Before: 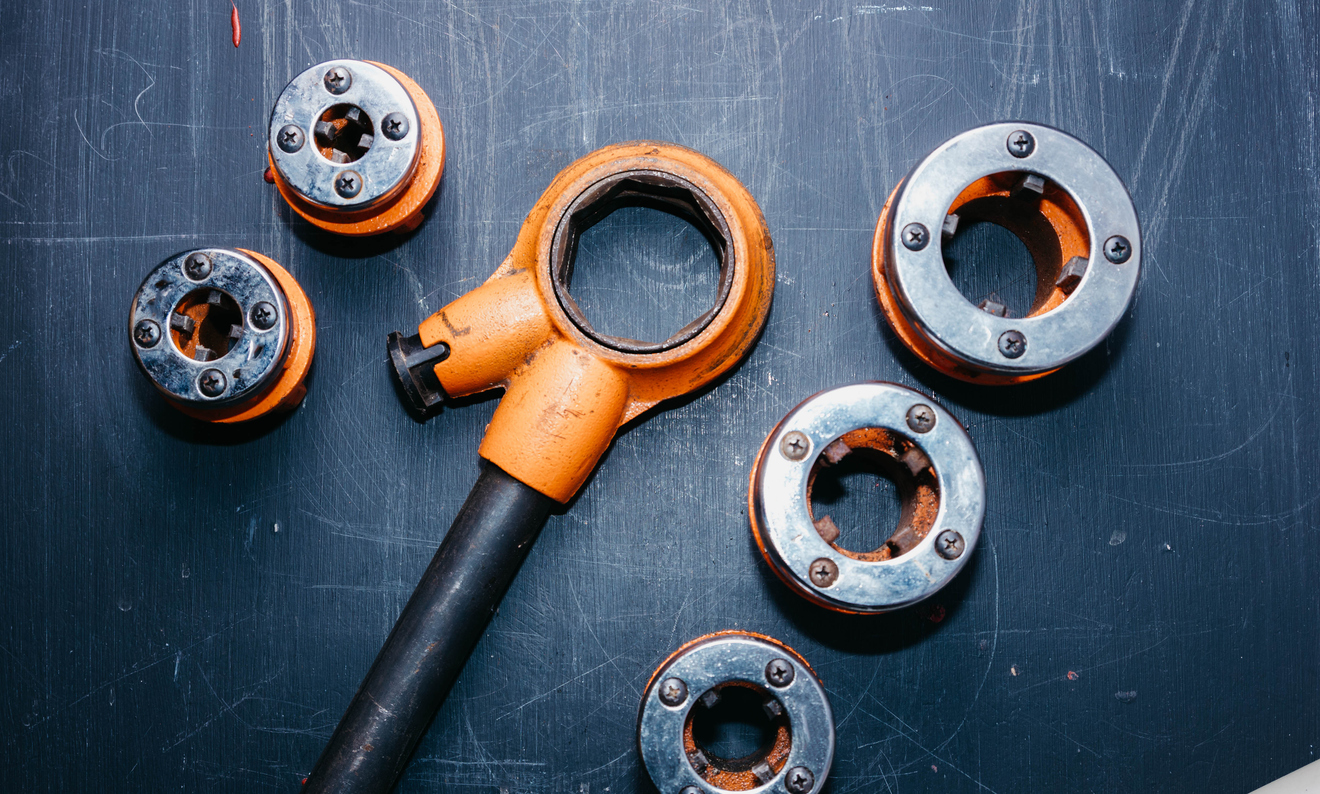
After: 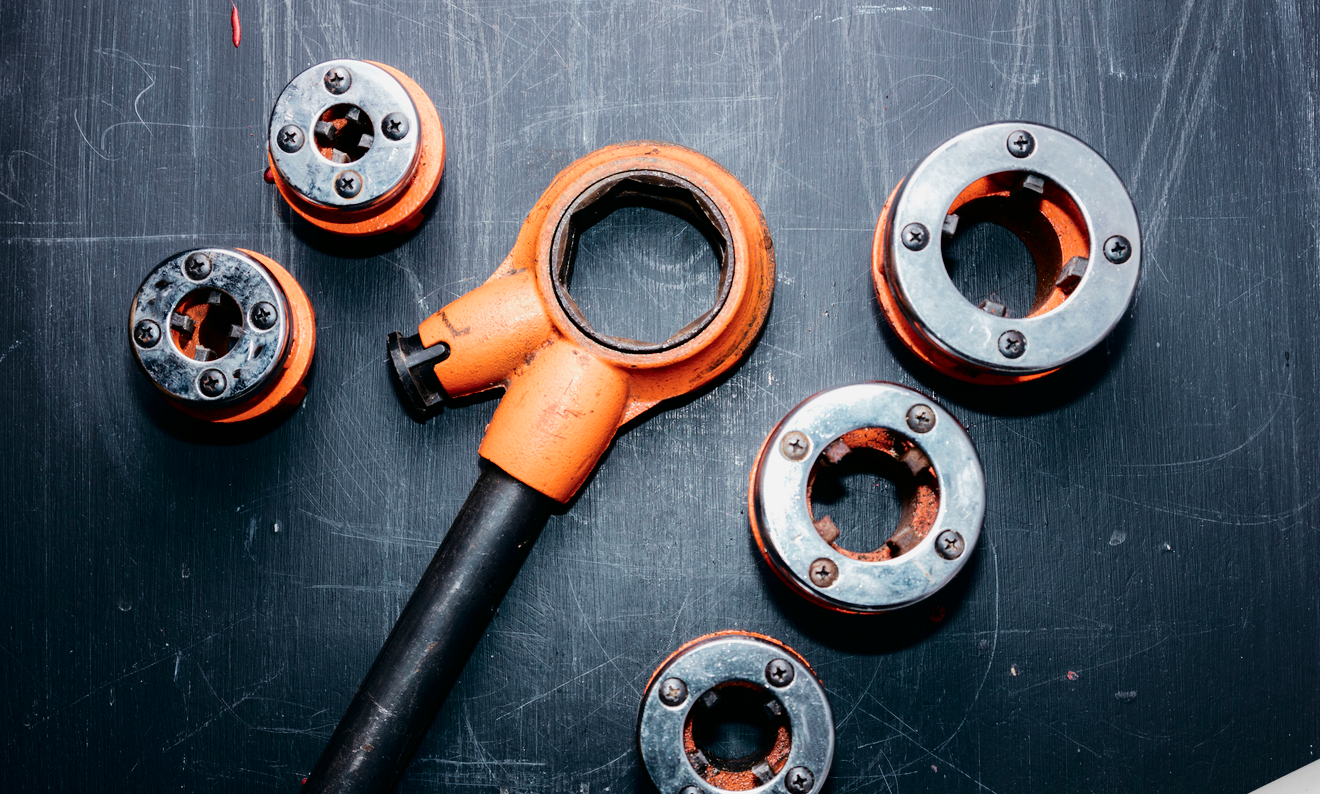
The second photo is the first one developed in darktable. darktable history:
tone curve: curves: ch0 [(0.003, 0) (0.066, 0.017) (0.163, 0.09) (0.264, 0.238) (0.395, 0.421) (0.517, 0.56) (0.688, 0.743) (0.791, 0.814) (1, 1)]; ch1 [(0, 0) (0.164, 0.115) (0.337, 0.332) (0.39, 0.398) (0.464, 0.461) (0.501, 0.5) (0.507, 0.503) (0.534, 0.537) (0.577, 0.59) (0.652, 0.681) (0.733, 0.749) (0.811, 0.796) (1, 1)]; ch2 [(0, 0) (0.337, 0.382) (0.464, 0.476) (0.501, 0.502) (0.527, 0.54) (0.551, 0.565) (0.6, 0.59) (0.687, 0.675) (1, 1)], color space Lab, independent channels, preserve colors none
